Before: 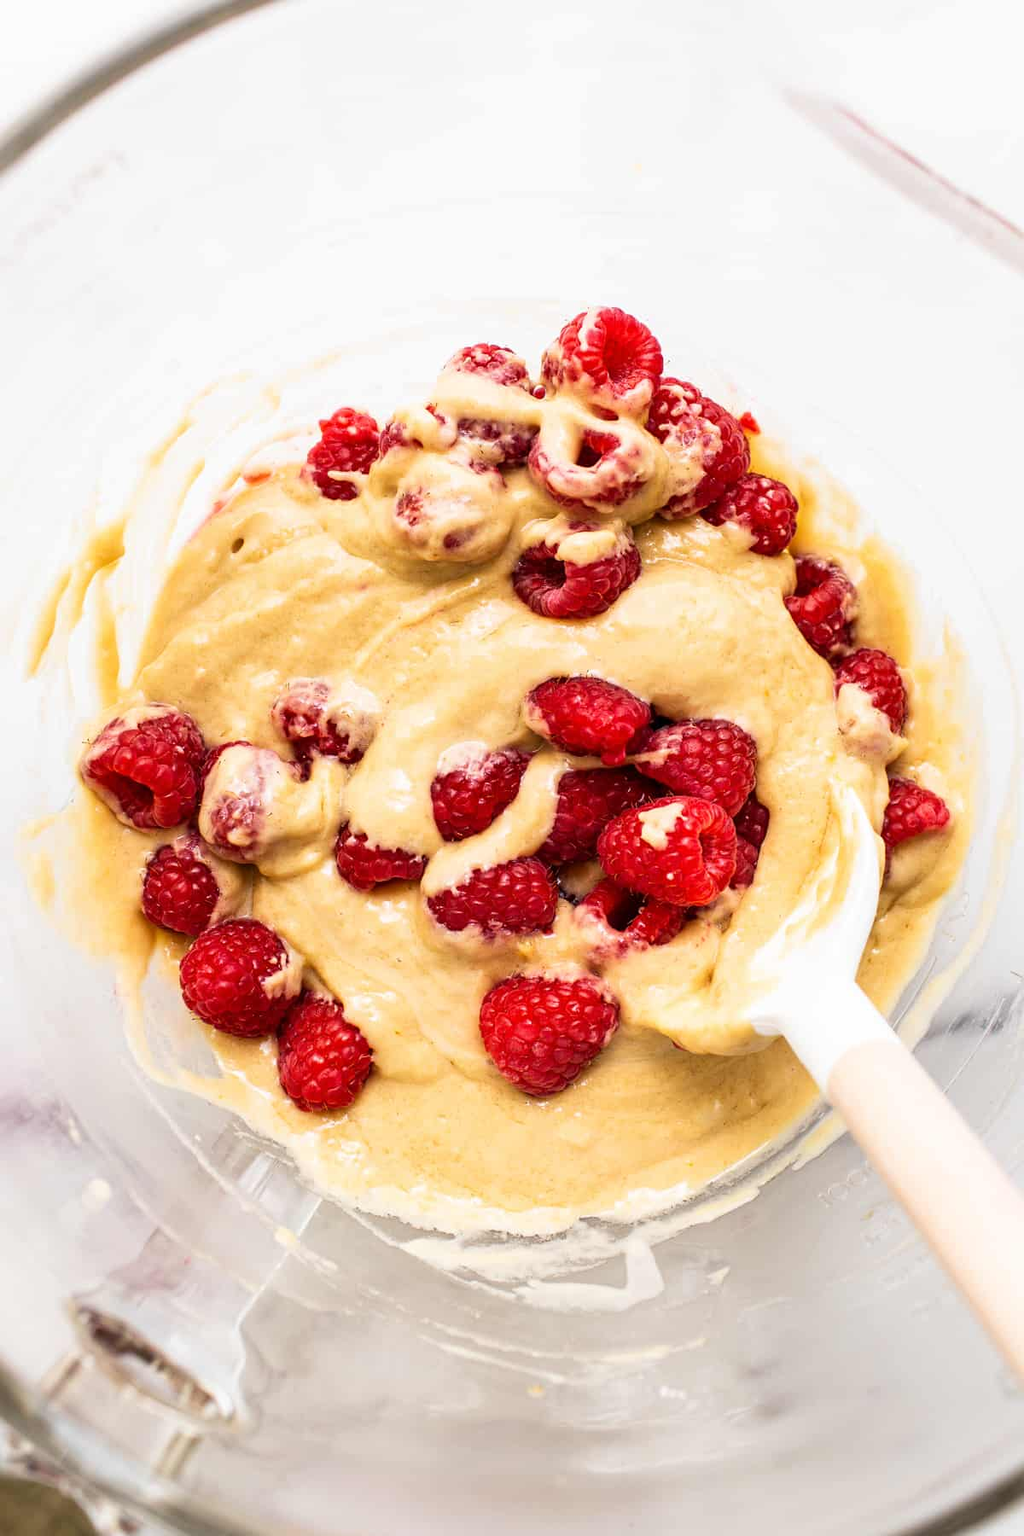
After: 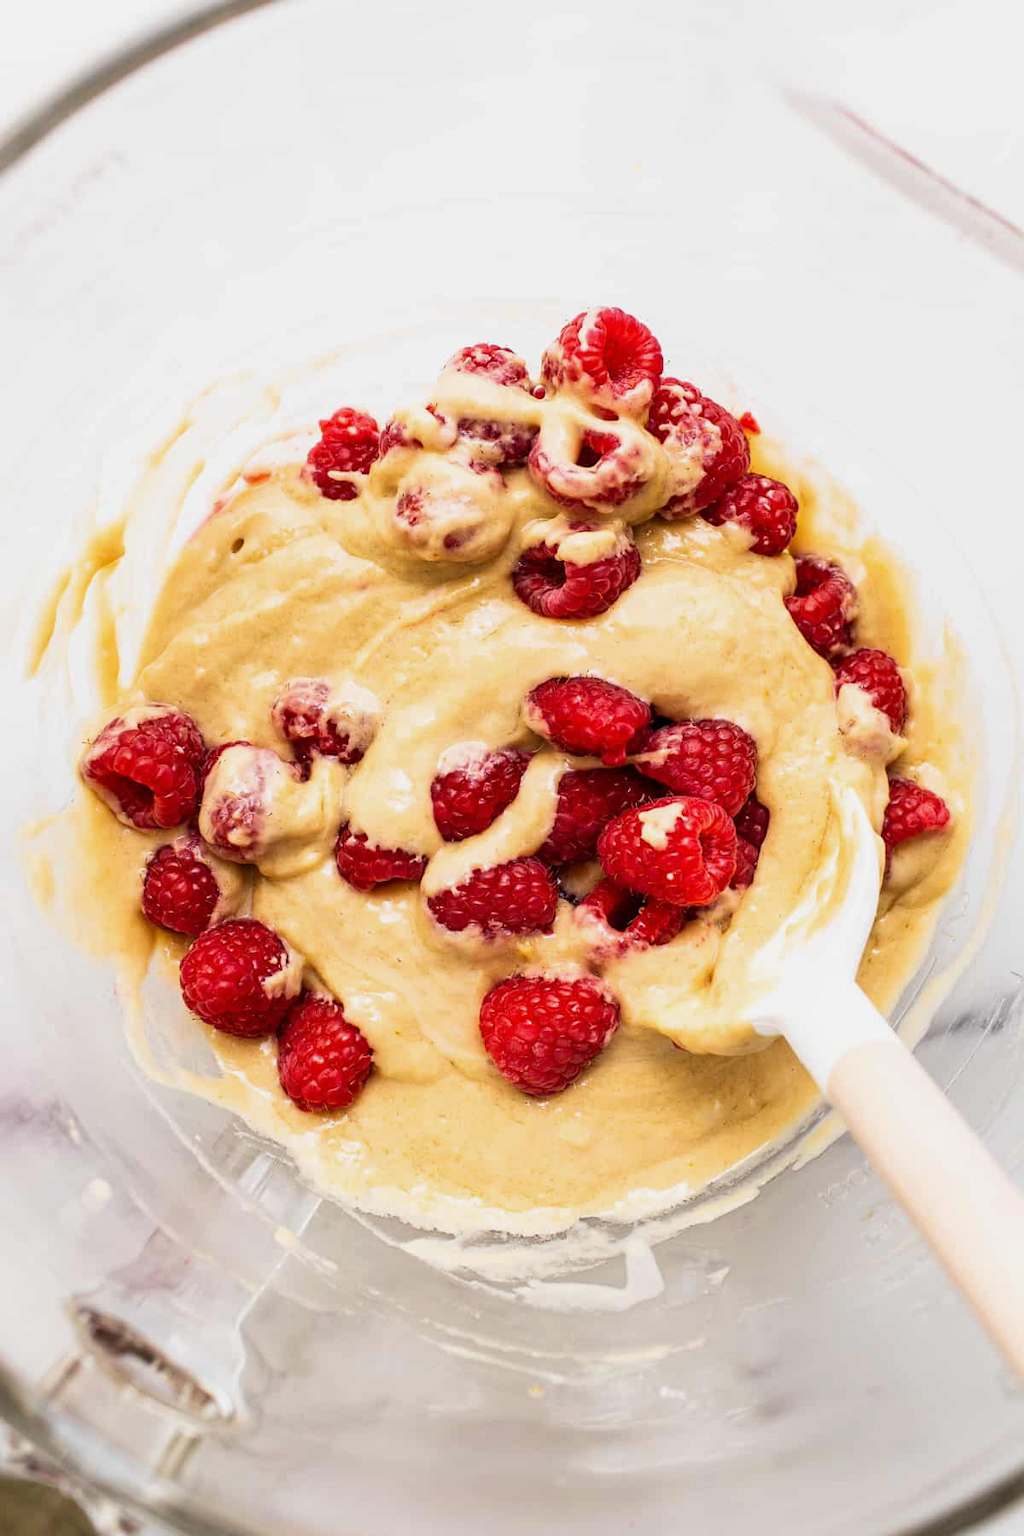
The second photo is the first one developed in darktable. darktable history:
exposure: exposure -0.152 EV, compensate highlight preservation false
